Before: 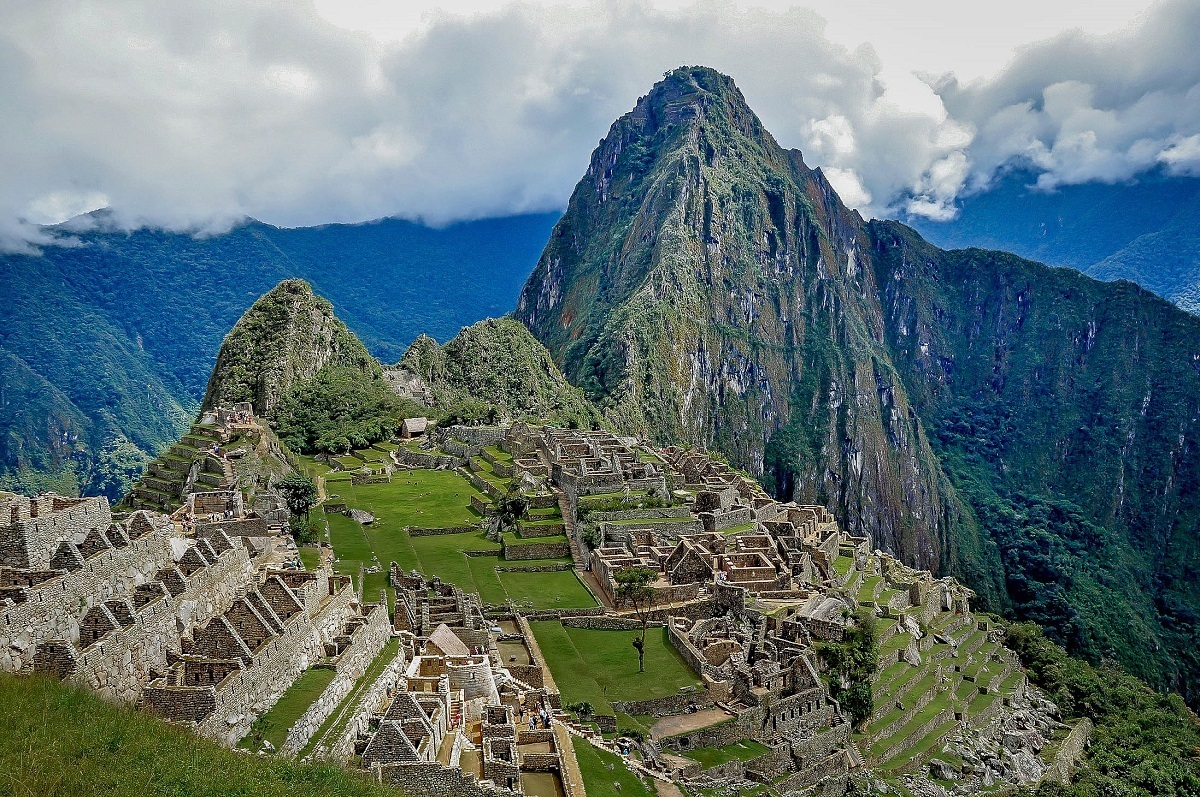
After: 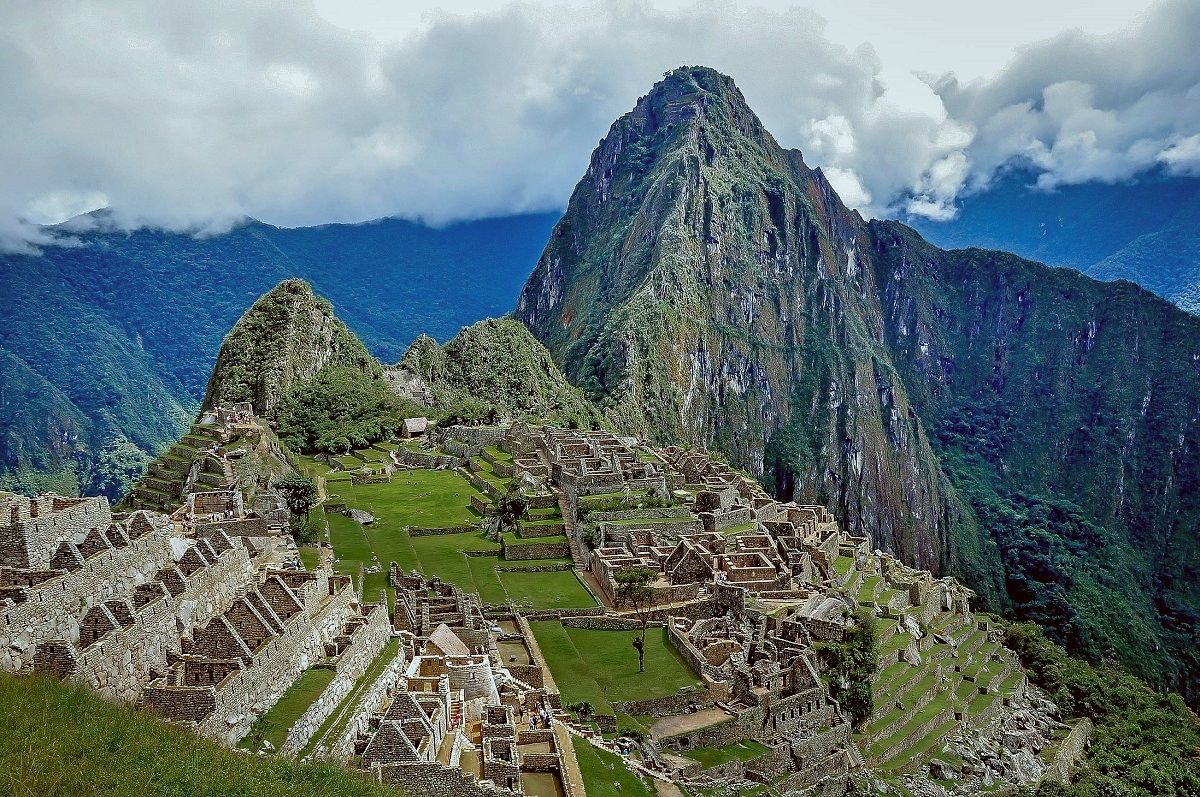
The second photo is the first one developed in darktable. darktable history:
color correction: highlights a* -4.89, highlights b* -4.55, shadows a* 3.88, shadows b* 4.11
